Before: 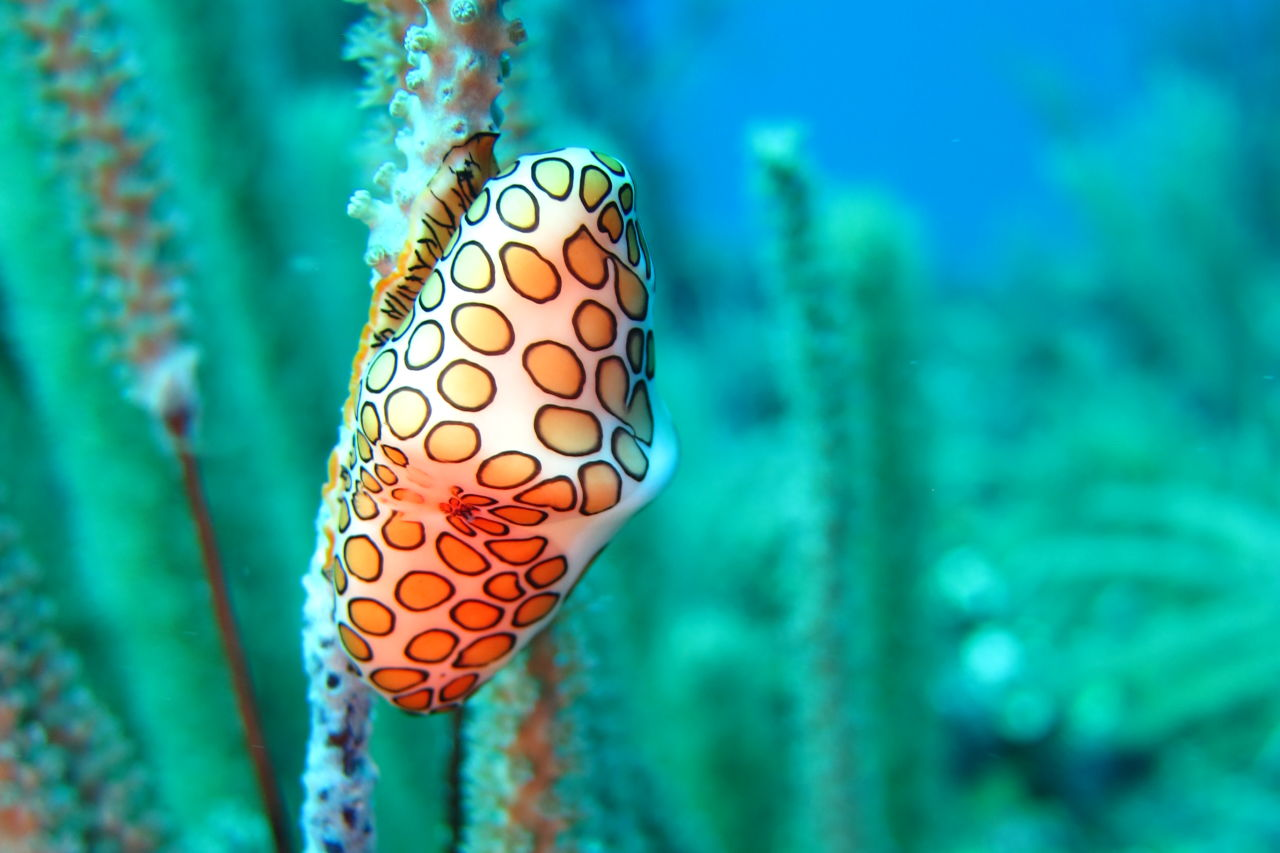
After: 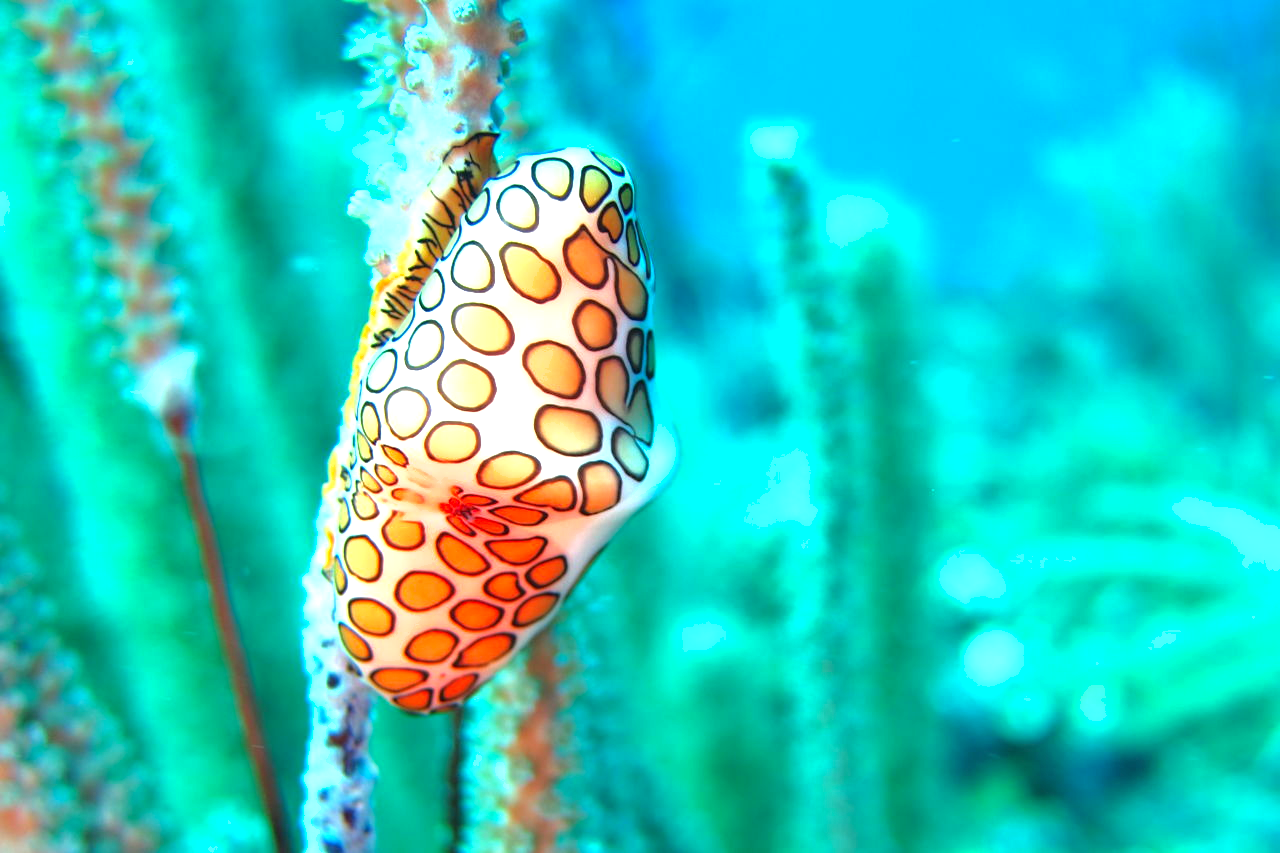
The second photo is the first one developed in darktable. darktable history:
exposure: black level correction 0, exposure 1.1 EV, compensate exposure bias true, compensate highlight preservation false
shadows and highlights: shadows -20, white point adjustment -2, highlights -35
